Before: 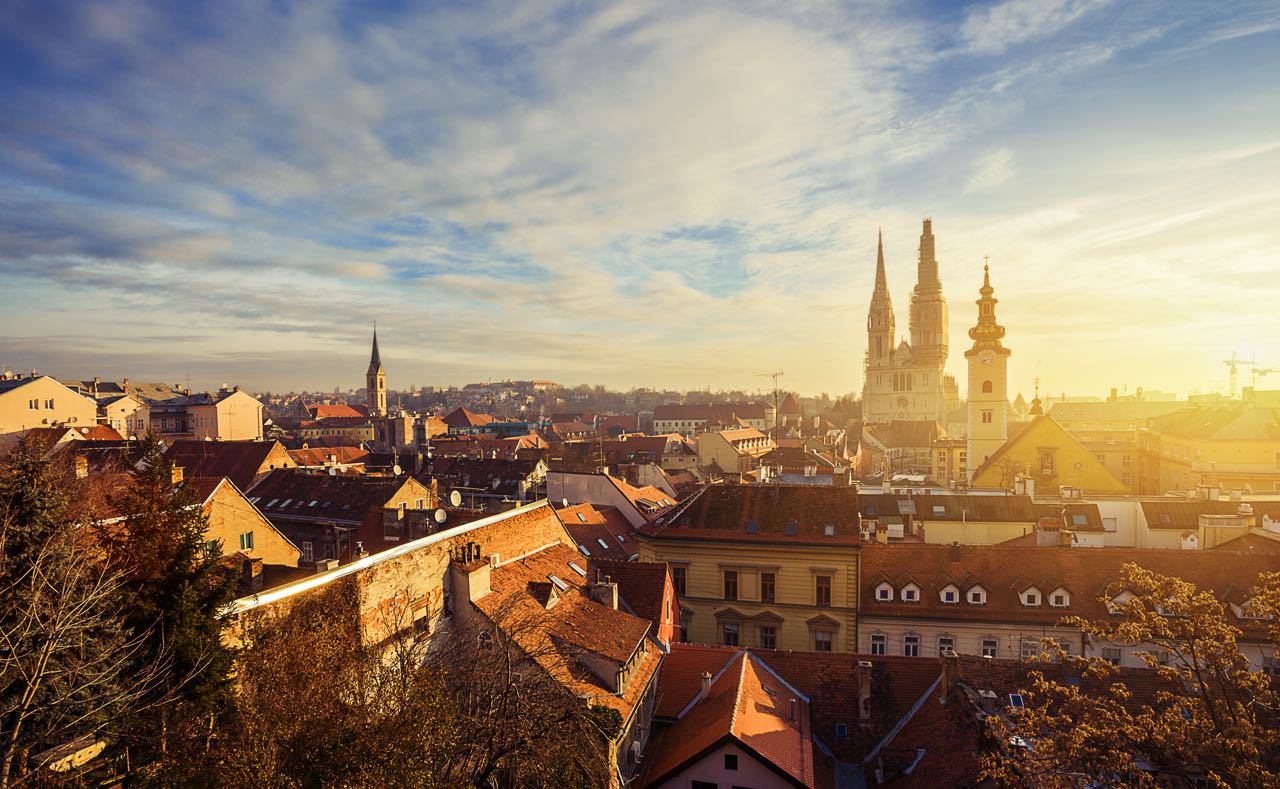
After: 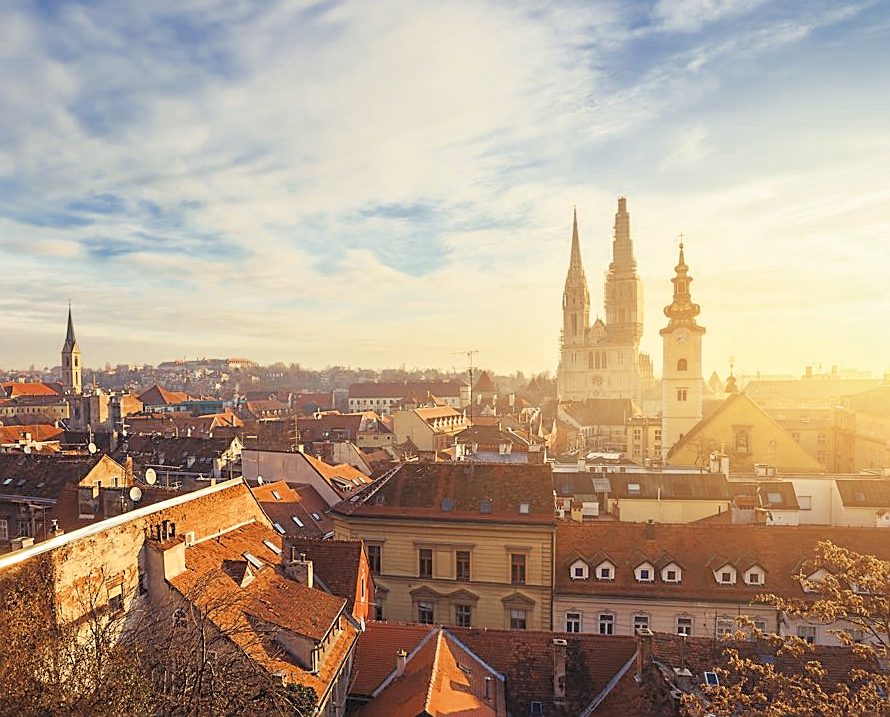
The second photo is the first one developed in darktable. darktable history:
contrast brightness saturation: contrast 0.099, brightness 0.319, saturation 0.148
color zones: curves: ch0 [(0, 0.5) (0.125, 0.4) (0.25, 0.5) (0.375, 0.4) (0.5, 0.4) (0.625, 0.35) (0.75, 0.35) (0.875, 0.5)]; ch1 [(0, 0.35) (0.125, 0.45) (0.25, 0.35) (0.375, 0.35) (0.5, 0.35) (0.625, 0.35) (0.75, 0.45) (0.875, 0.35)]; ch2 [(0, 0.6) (0.125, 0.5) (0.25, 0.5) (0.375, 0.6) (0.5, 0.6) (0.625, 0.5) (0.75, 0.5) (0.875, 0.5)]
sharpen: on, module defaults
crop and rotate: left 23.899%, top 2.867%, right 6.496%, bottom 6.149%
